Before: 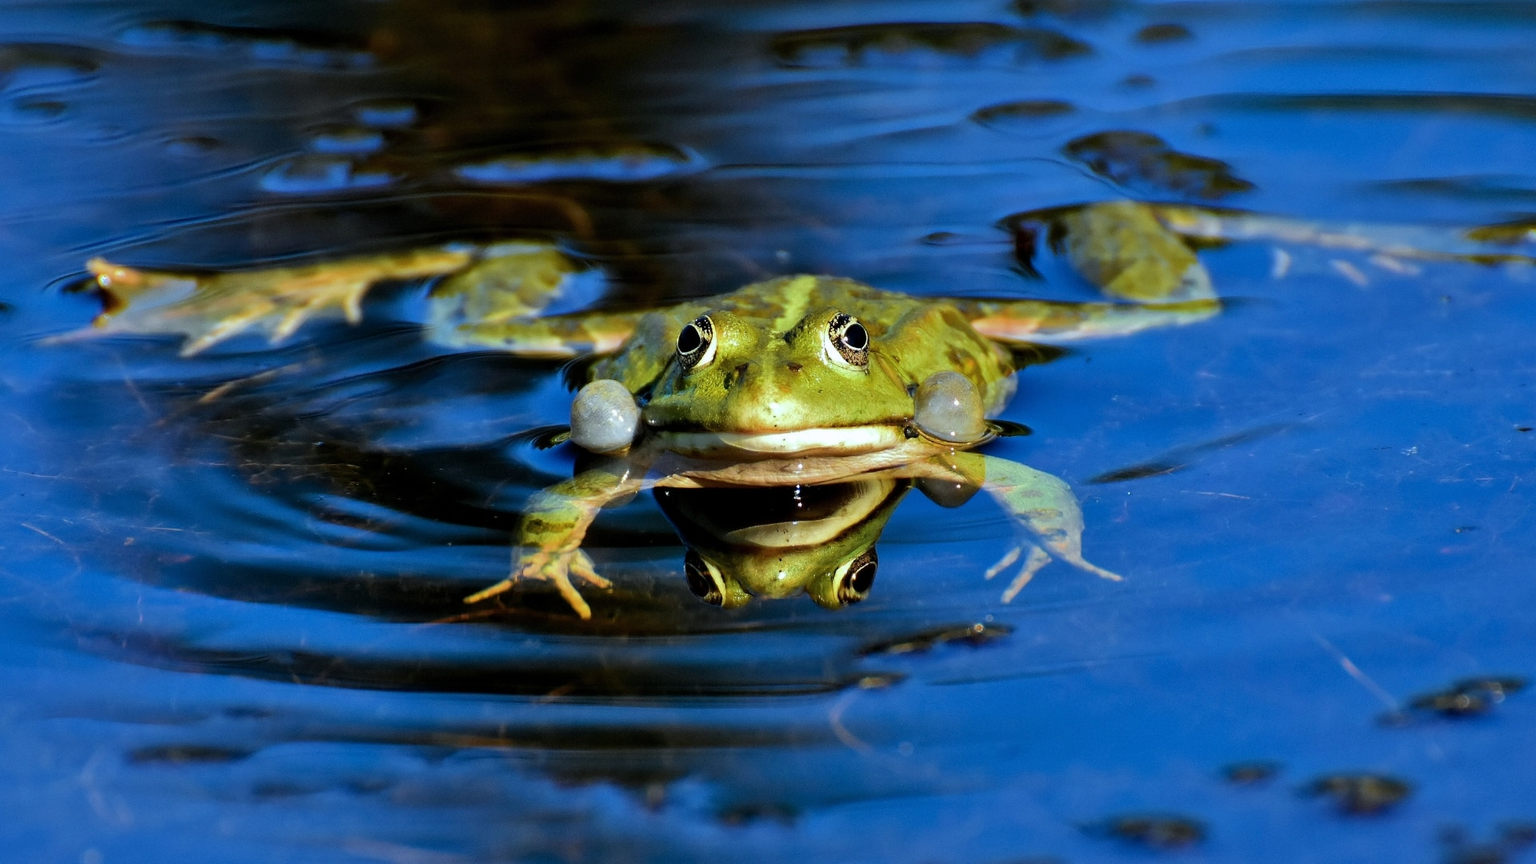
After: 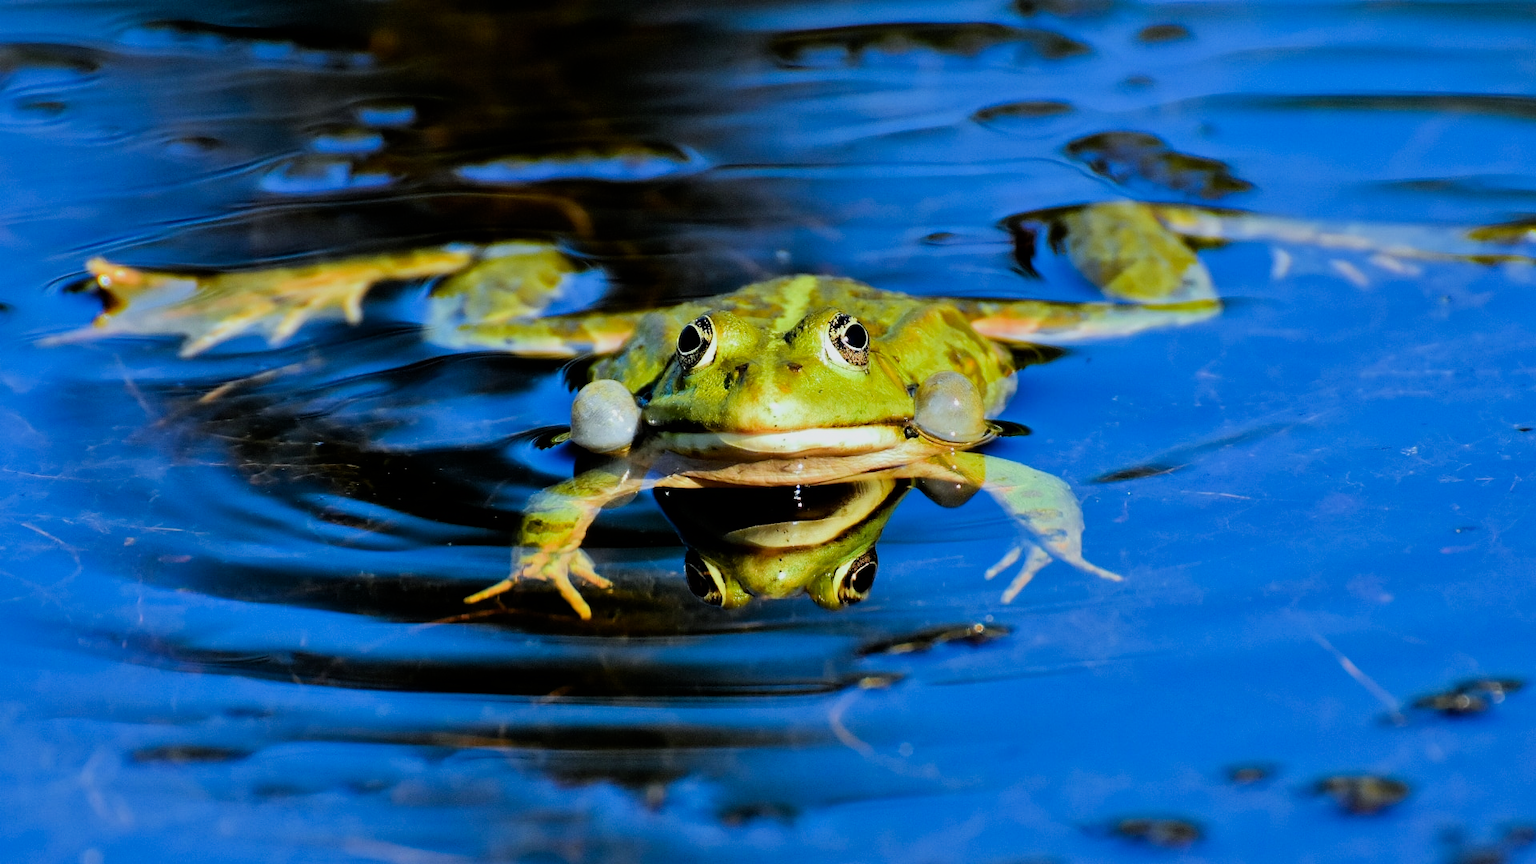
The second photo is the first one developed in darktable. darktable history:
filmic rgb: black relative exposure -7.65 EV, white relative exposure 4.56 EV, hardness 3.61
contrast brightness saturation: saturation 0.177
exposure: exposure 0.565 EV, compensate exposure bias true, compensate highlight preservation false
